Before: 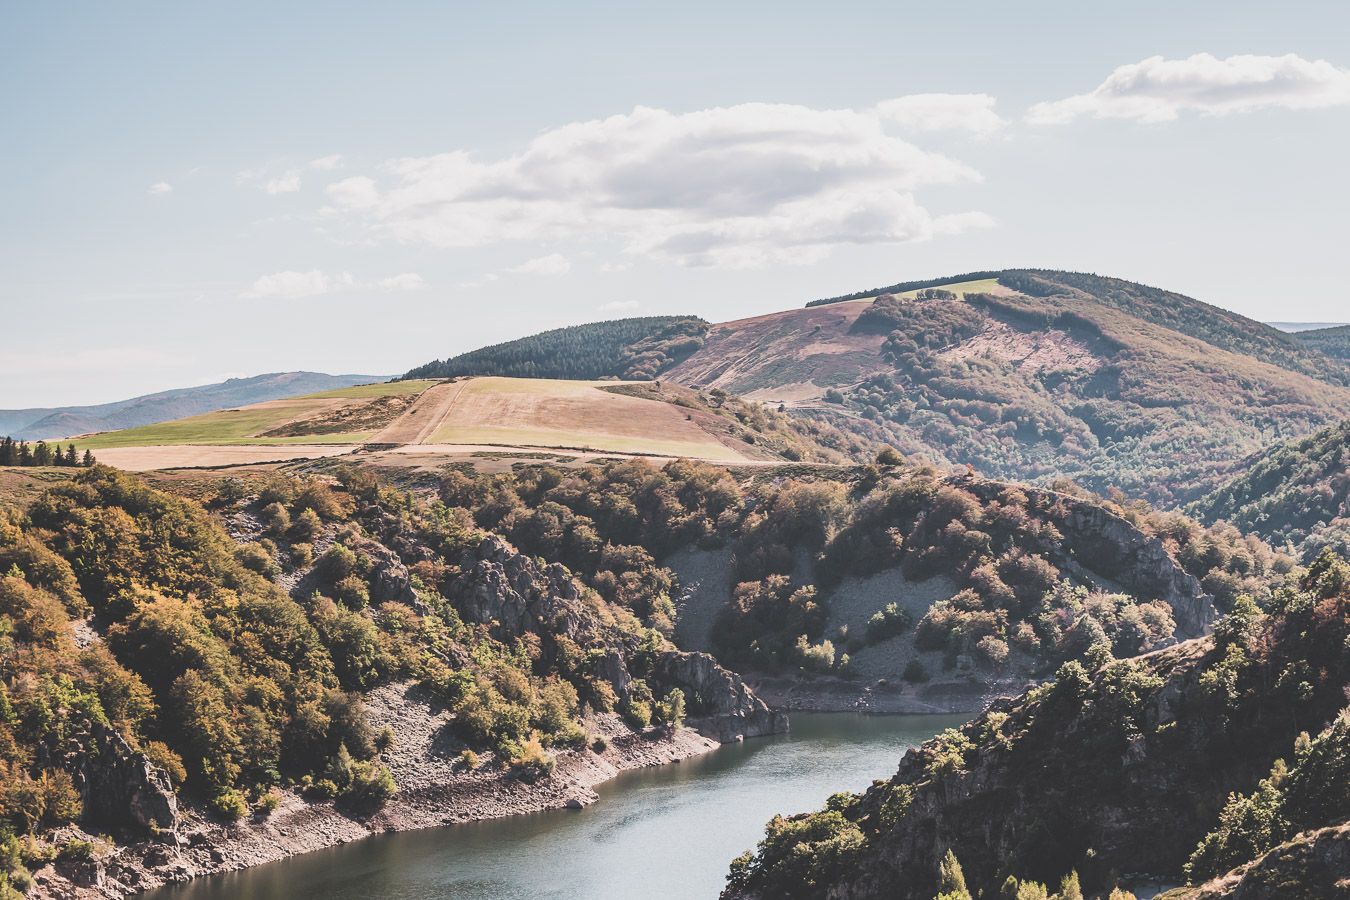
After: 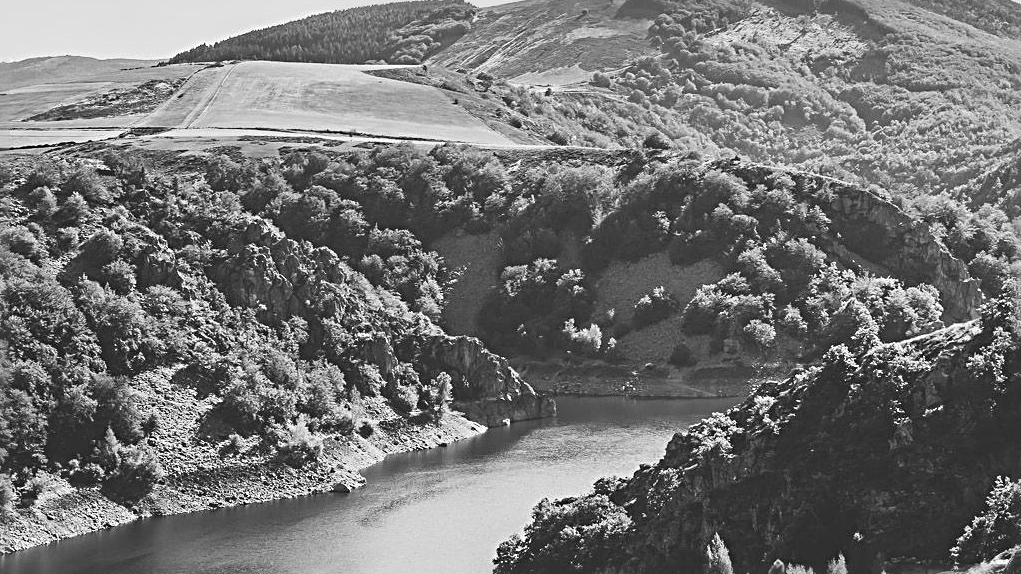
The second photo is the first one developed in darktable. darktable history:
monochrome: on, module defaults
sharpen: radius 4
crop and rotate: left 17.299%, top 35.115%, right 7.015%, bottom 1.024%
